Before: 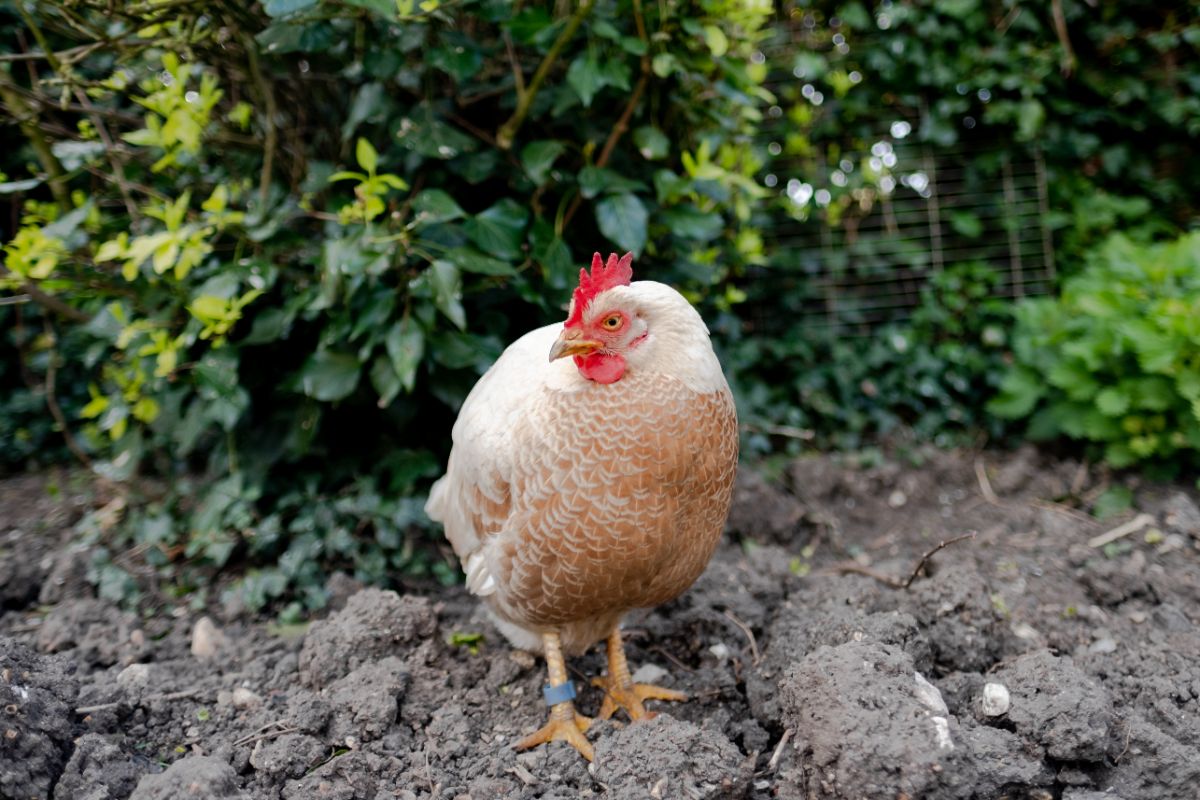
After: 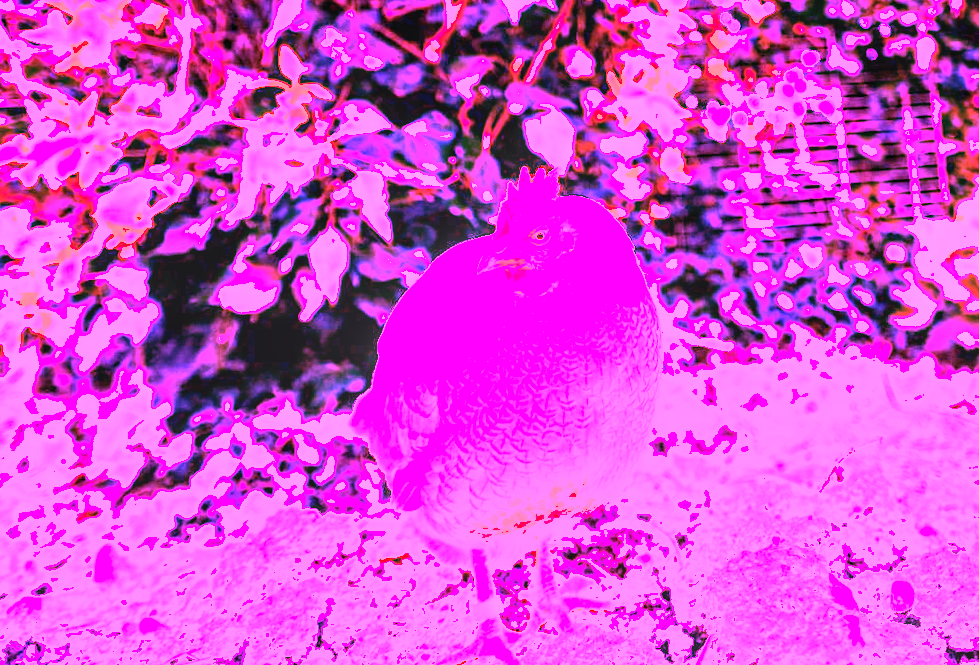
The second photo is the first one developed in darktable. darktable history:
shadows and highlights: shadows 10, white point adjustment 1, highlights -40
exposure: compensate highlight preservation false
crop: left 9.807%, top 6.259%, right 7.334%, bottom 2.177%
rotate and perspective: rotation -0.013°, lens shift (vertical) -0.027, lens shift (horizontal) 0.178, crop left 0.016, crop right 0.989, crop top 0.082, crop bottom 0.918
color balance: contrast -15%
white balance: red 8, blue 8
local contrast: on, module defaults
color correction: highlights a* 15.03, highlights b* -25.07
